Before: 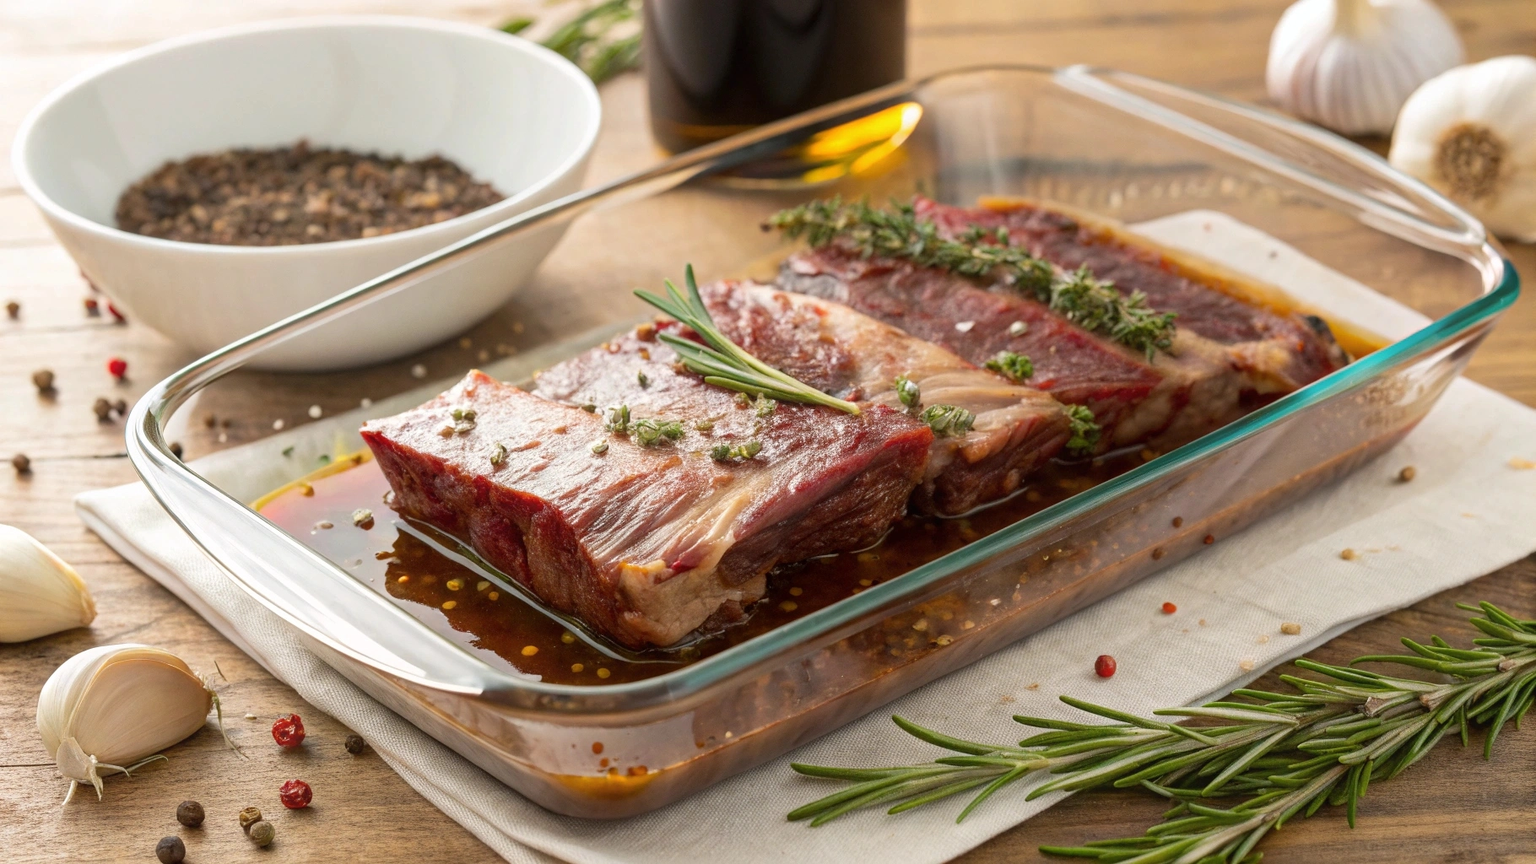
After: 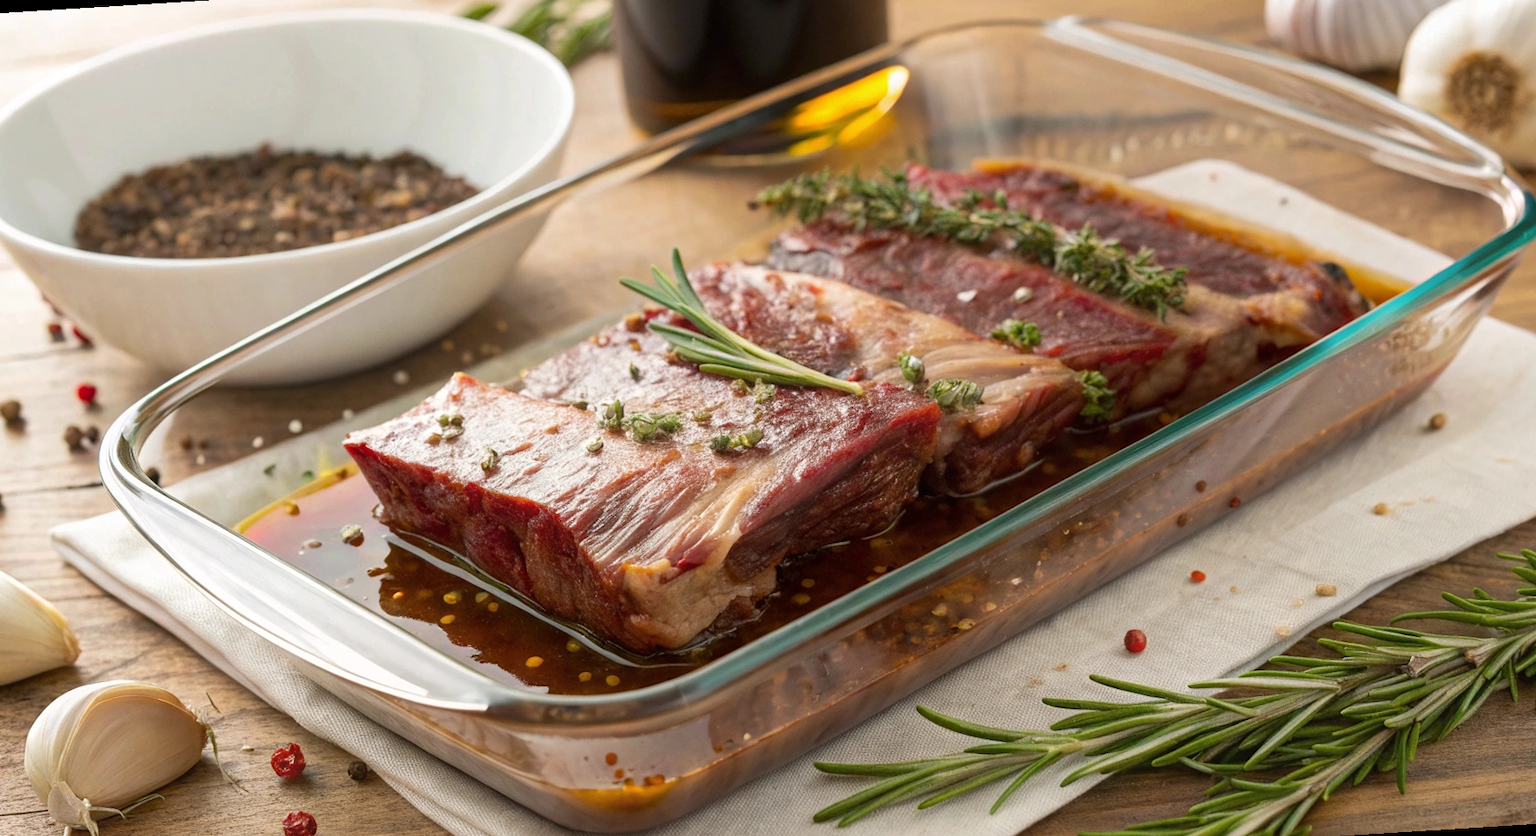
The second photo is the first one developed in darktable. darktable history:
shadows and highlights: radius 337.17, shadows 29.01, soften with gaussian
rotate and perspective: rotation -3.52°, crop left 0.036, crop right 0.964, crop top 0.081, crop bottom 0.919
